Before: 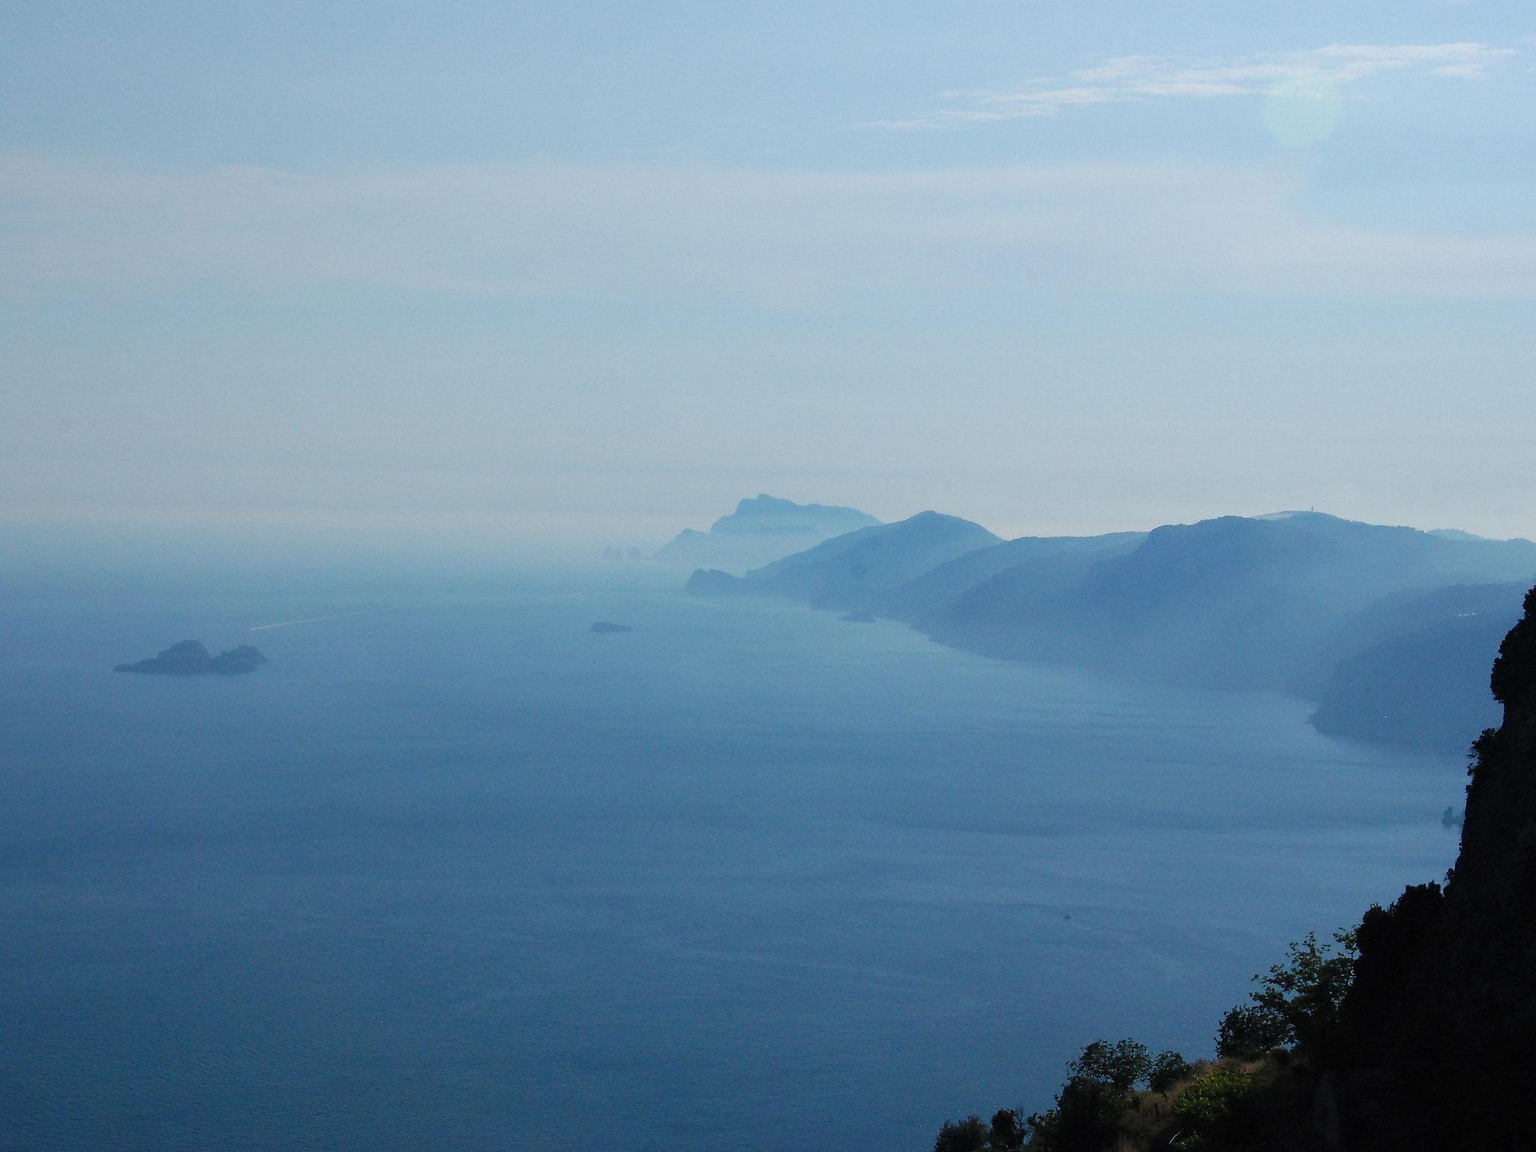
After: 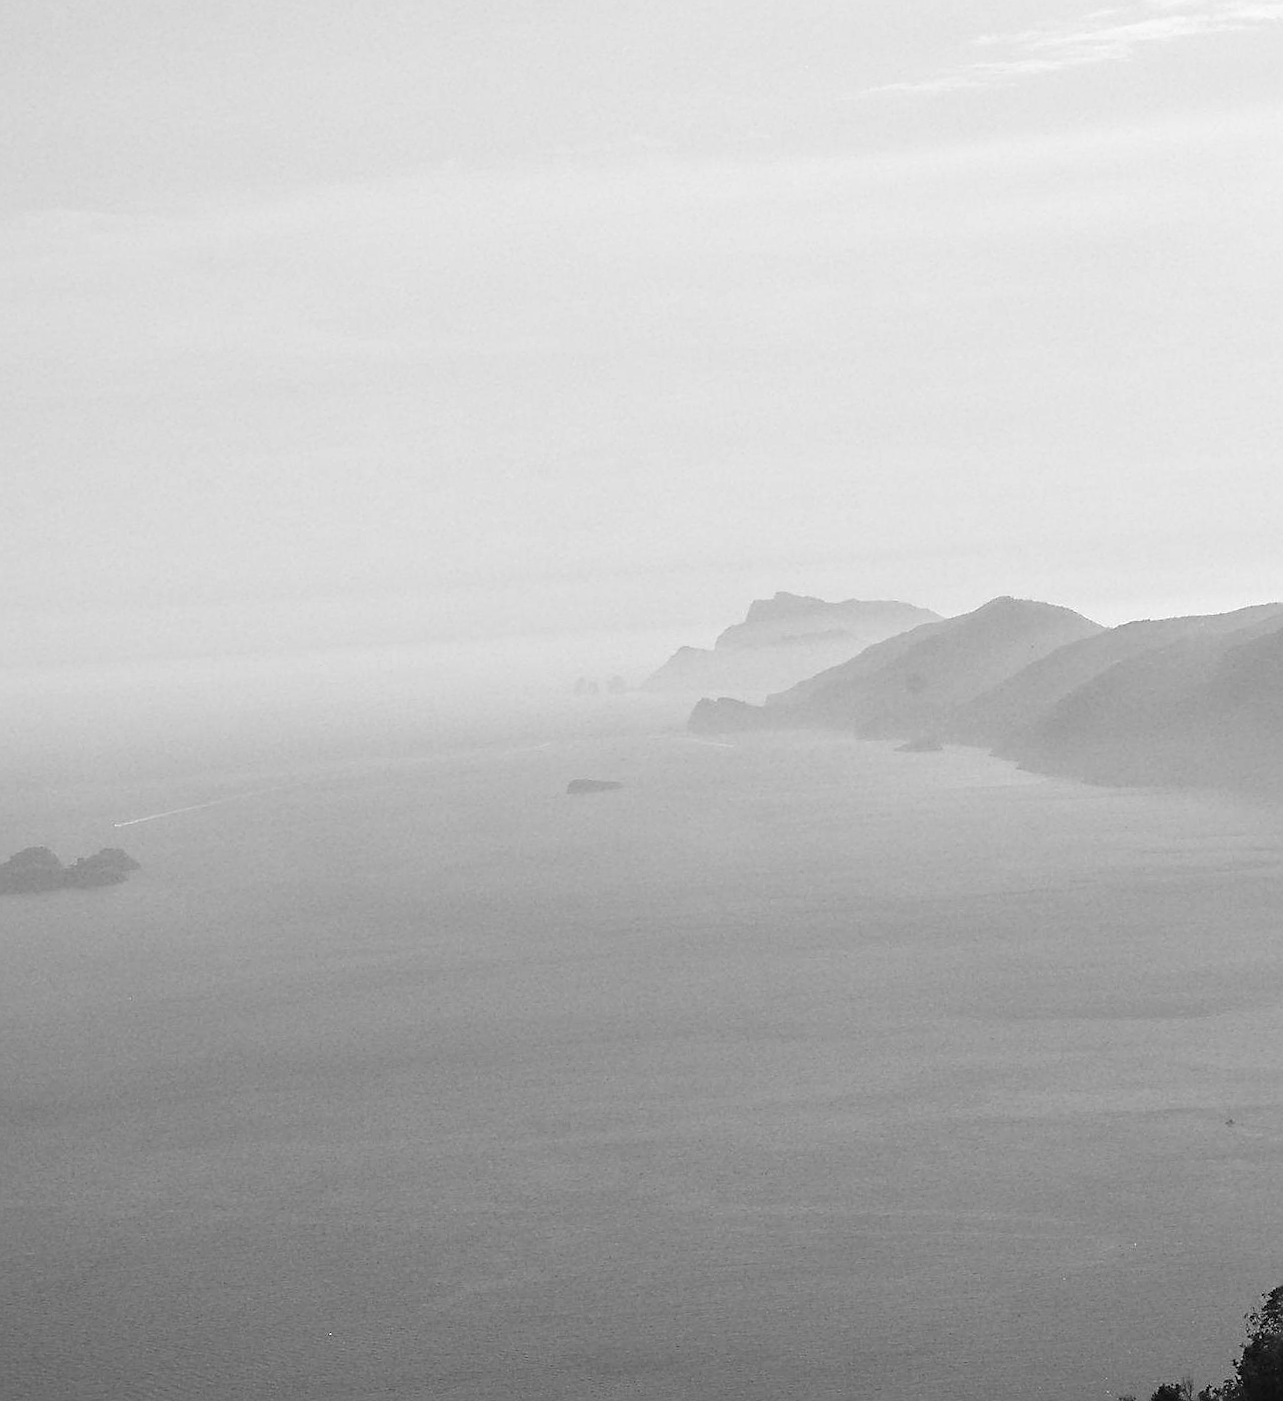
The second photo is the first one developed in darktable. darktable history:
color balance: lift [1, 1.011, 0.999, 0.989], gamma [1.109, 1.045, 1.039, 0.955], gain [0.917, 0.936, 0.952, 1.064], contrast 2.32%, contrast fulcrum 19%, output saturation 101%
sharpen: on, module defaults
rotate and perspective: rotation -4.57°, crop left 0.054, crop right 0.944, crop top 0.087, crop bottom 0.914
crop and rotate: left 8.786%, right 24.548%
tone equalizer: -8 EV -0.002 EV, -7 EV 0.005 EV, -6 EV -0.009 EV, -5 EV 0.011 EV, -4 EV -0.012 EV, -3 EV 0.007 EV, -2 EV -0.062 EV, -1 EV -0.293 EV, +0 EV -0.582 EV, smoothing diameter 2%, edges refinement/feathering 20, mask exposure compensation -1.57 EV, filter diffusion 5
color correction: highlights a* 10.32, highlights b* 14.66, shadows a* -9.59, shadows b* -15.02
exposure: black level correction 0, exposure 1 EV, compensate exposure bias true, compensate highlight preservation false
monochrome: on, module defaults
